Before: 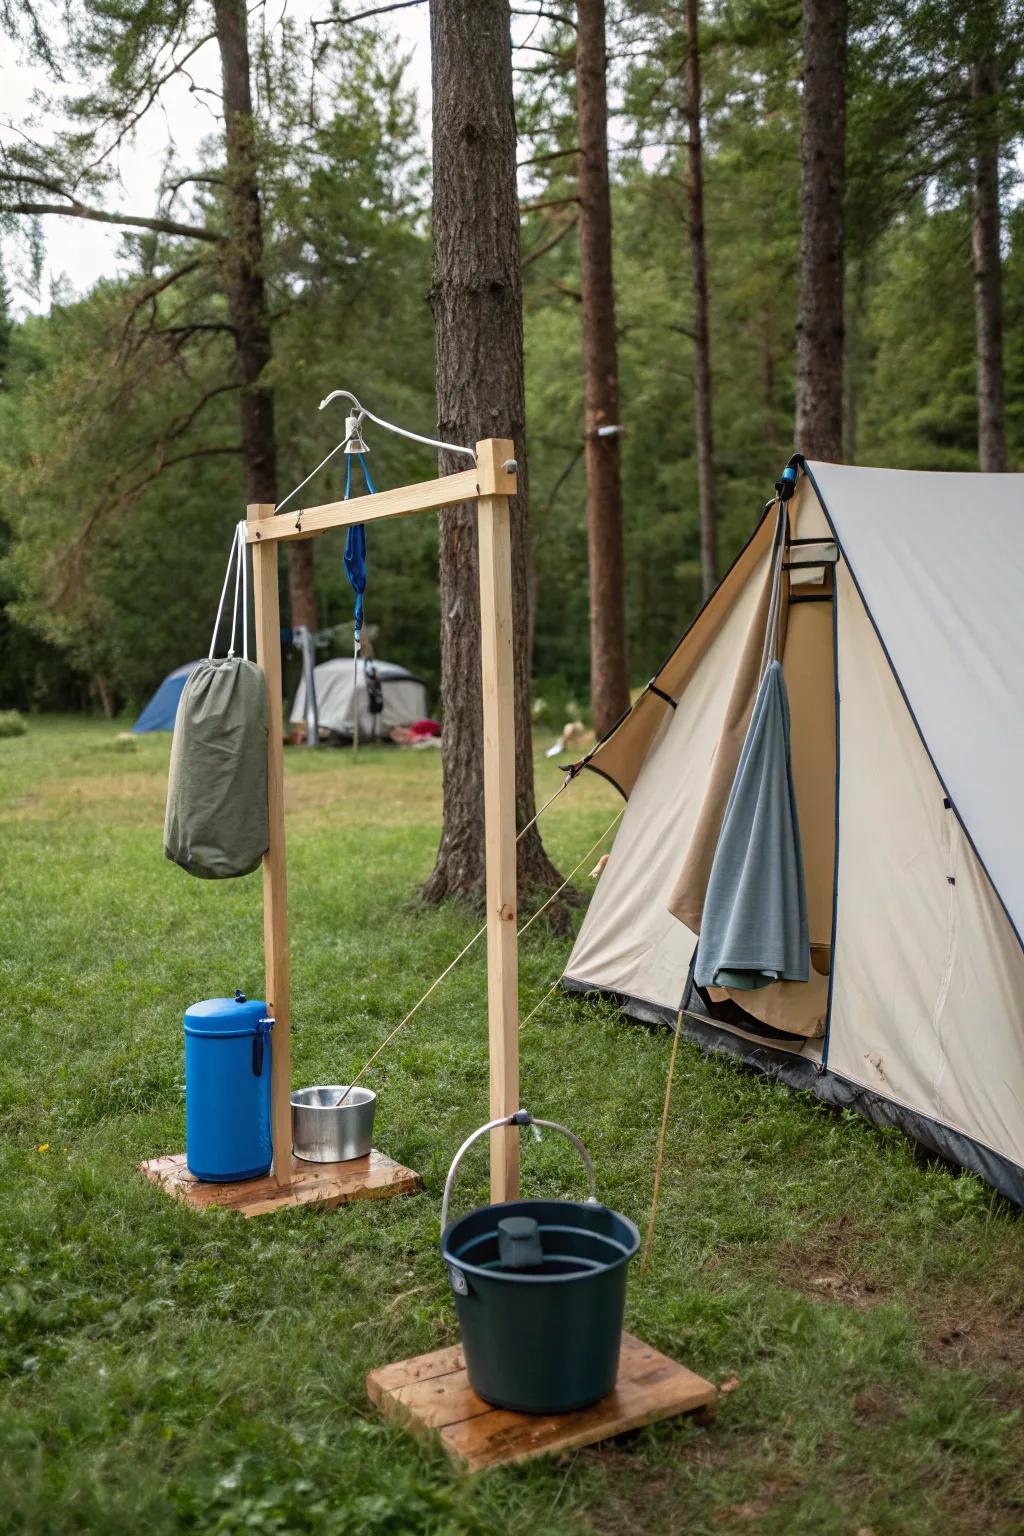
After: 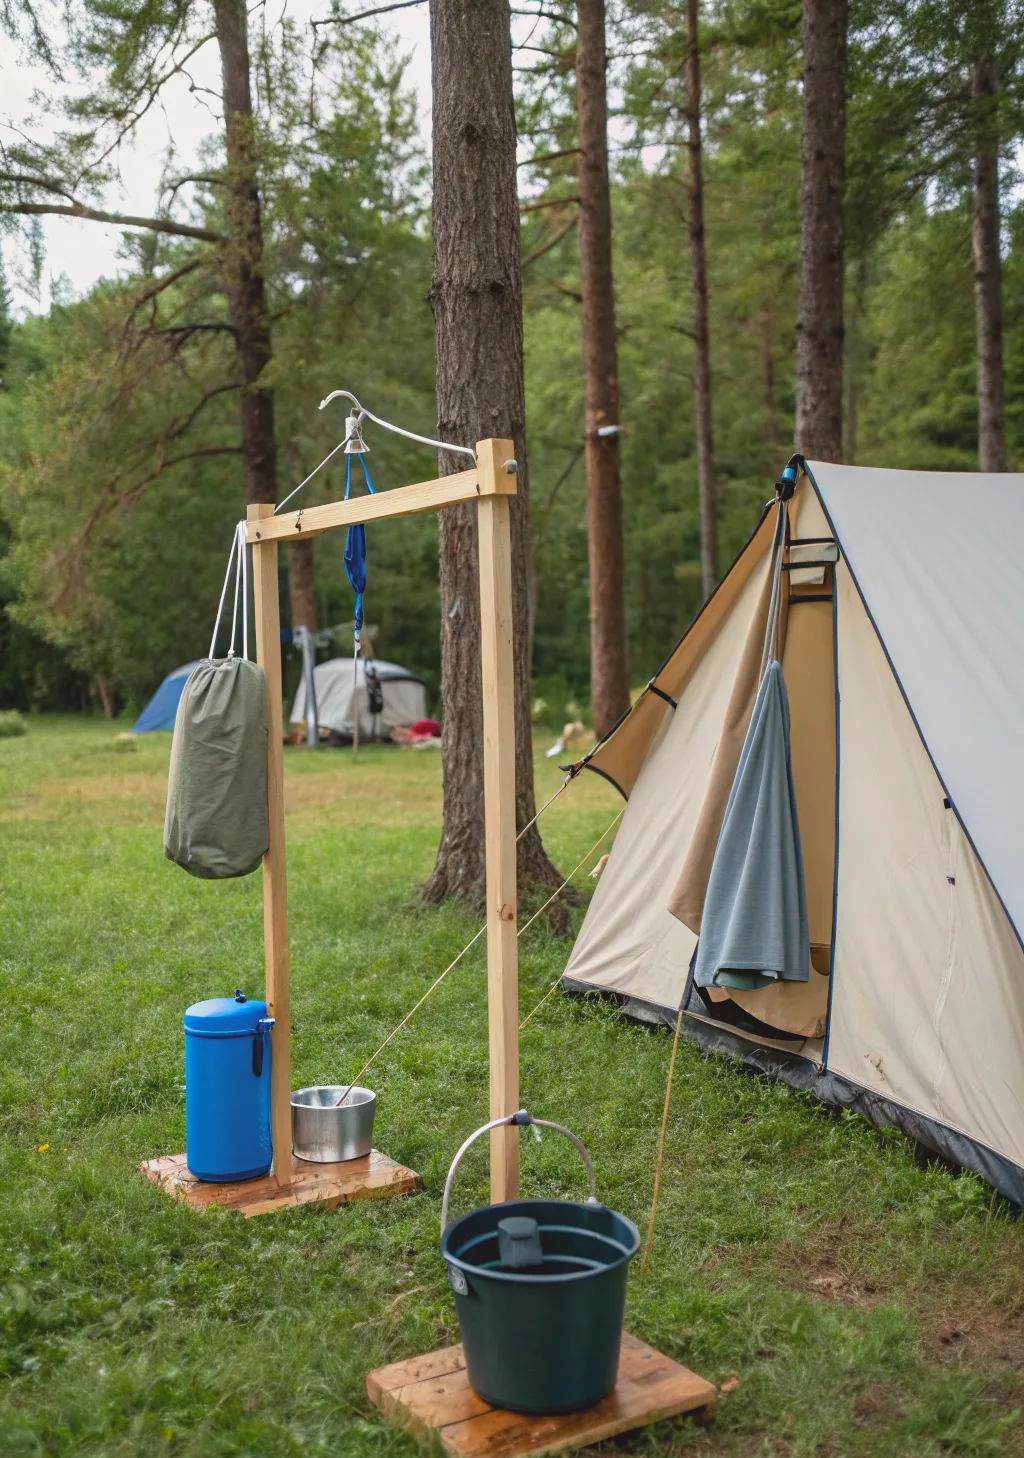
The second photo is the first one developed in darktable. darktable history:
contrast brightness saturation: contrast -0.098, brightness 0.053, saturation 0.082
crop and rotate: top 0%, bottom 5.03%
